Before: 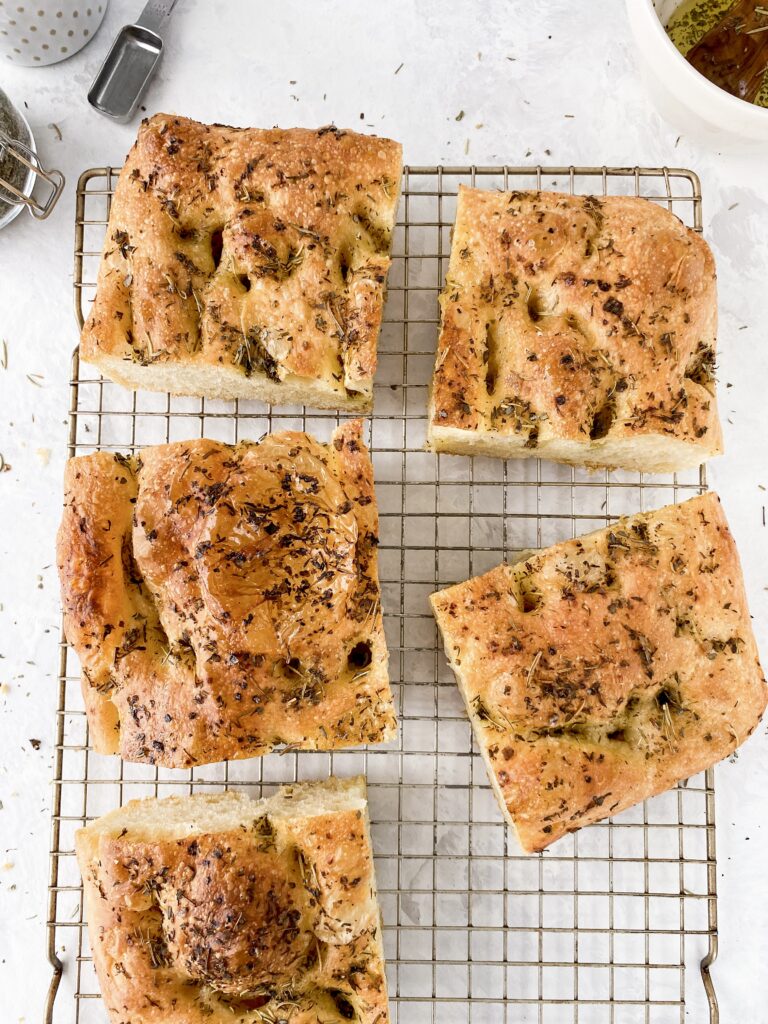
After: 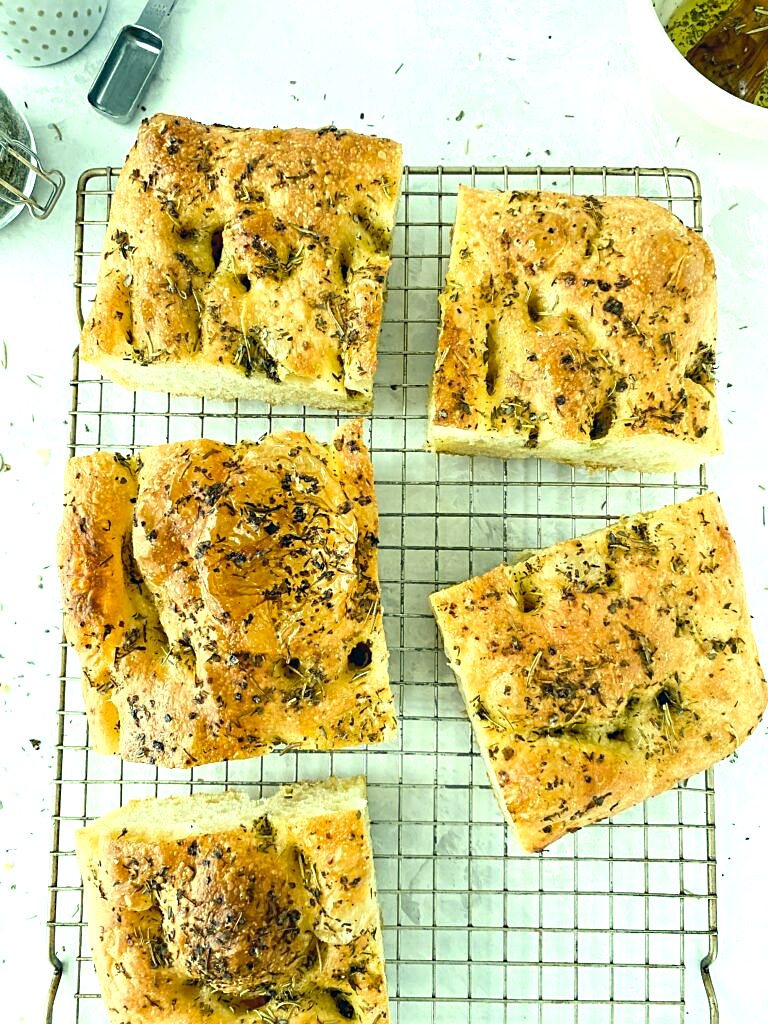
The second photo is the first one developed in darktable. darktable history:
color correction: highlights a* -19.51, highlights b* 9.8, shadows a* -19.64, shadows b* -10.67
sharpen: on, module defaults
exposure: exposure 0.552 EV, compensate highlight preservation false
